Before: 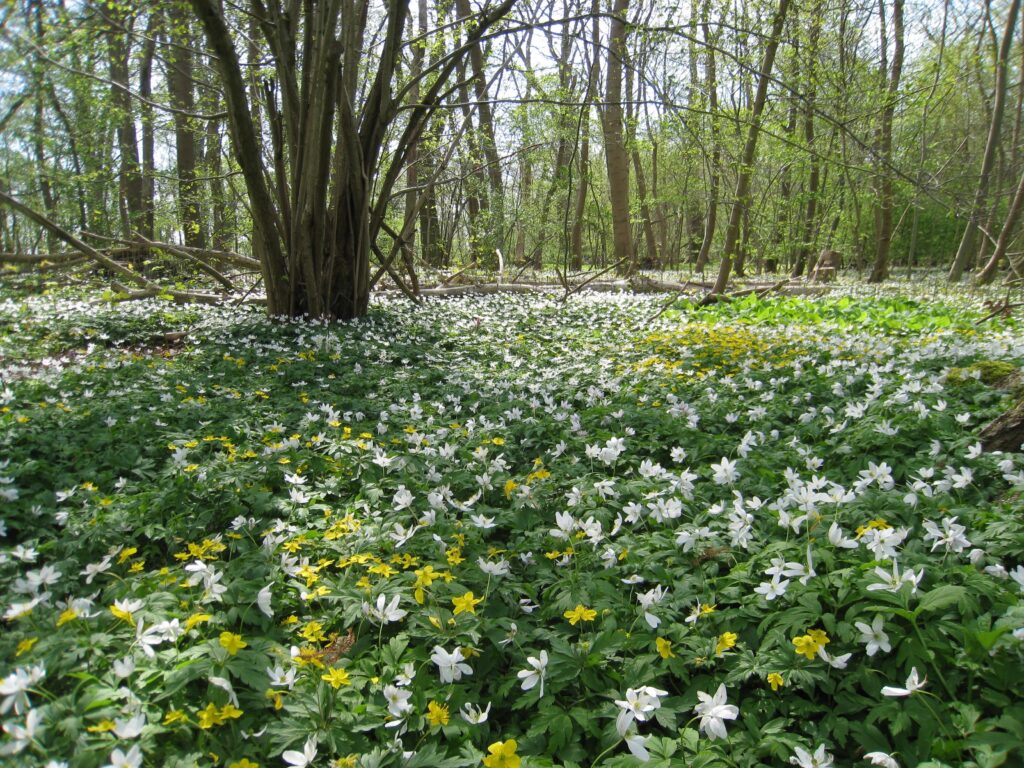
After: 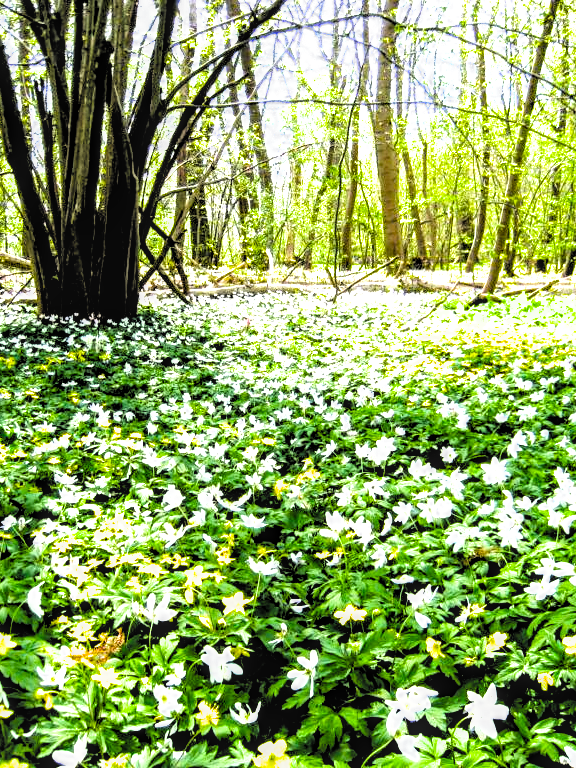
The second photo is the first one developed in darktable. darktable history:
color balance rgb: linear chroma grading › global chroma 9%, perceptual saturation grading › global saturation 36%, perceptual saturation grading › shadows 35%, perceptual brilliance grading › global brilliance 15%, perceptual brilliance grading › shadows -35%, global vibrance 15%
local contrast: detail 130%
crop and rotate: left 22.516%, right 21.234%
filmic rgb: middle gray luminance 13.55%, black relative exposure -1.97 EV, white relative exposure 3.1 EV, threshold 6 EV, target black luminance 0%, hardness 1.79, latitude 59.23%, contrast 1.728, highlights saturation mix 5%, shadows ↔ highlights balance -37.52%, add noise in highlights 0, color science v3 (2019), use custom middle-gray values true, iterations of high-quality reconstruction 0, contrast in highlights soft, enable highlight reconstruction true
exposure: black level correction 0, exposure 1.015 EV, compensate exposure bias true, compensate highlight preservation false
